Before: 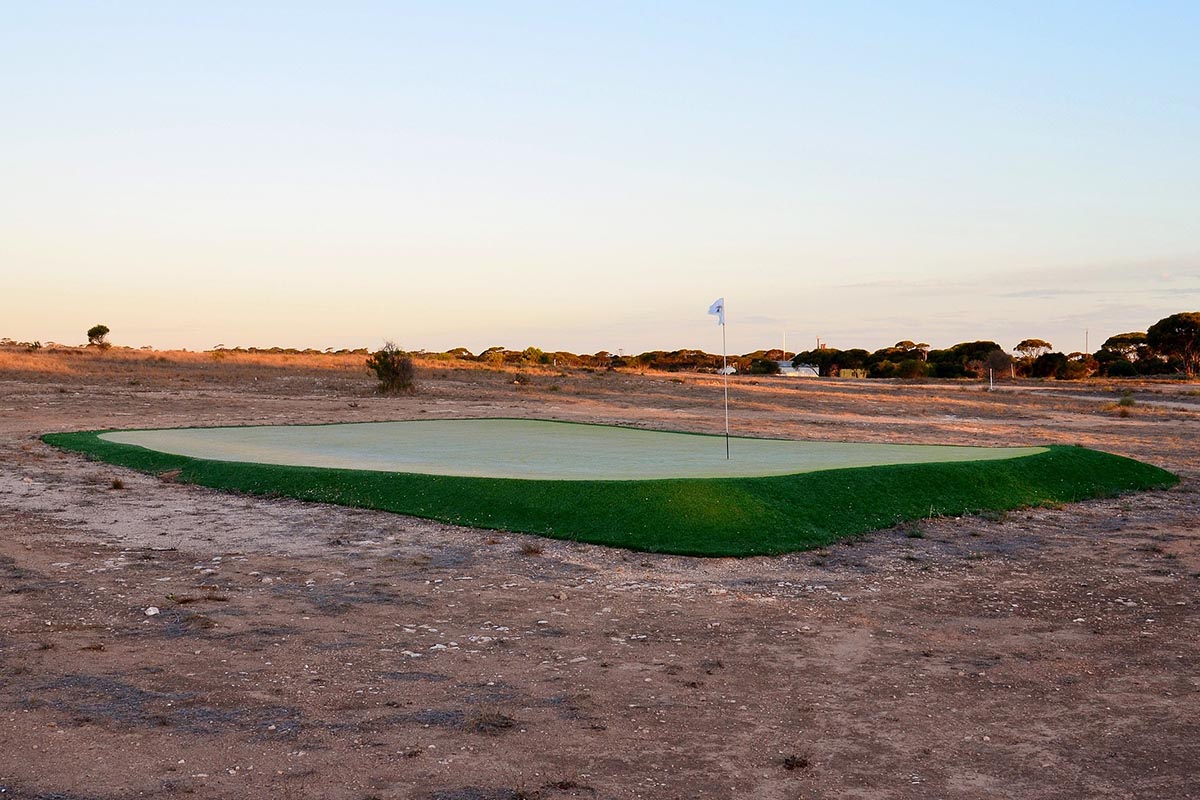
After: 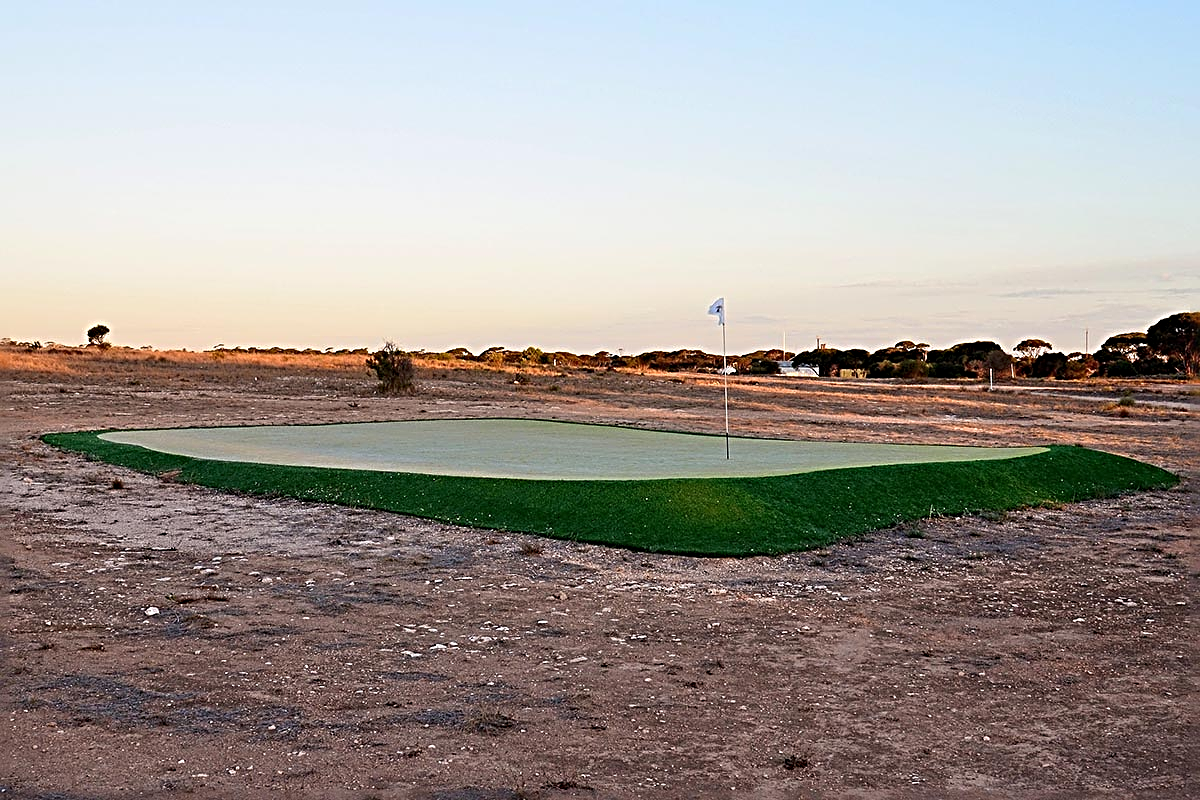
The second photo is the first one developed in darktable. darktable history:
sharpen: radius 3.716, amount 0.933
